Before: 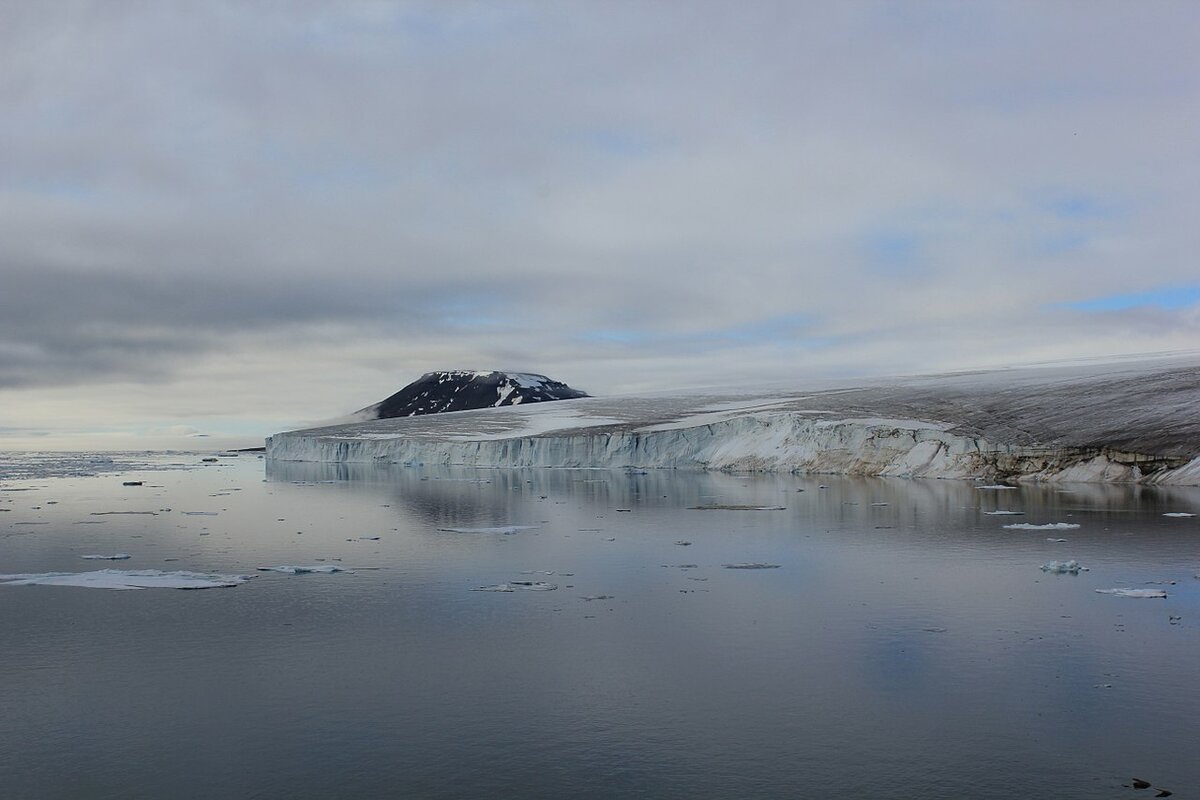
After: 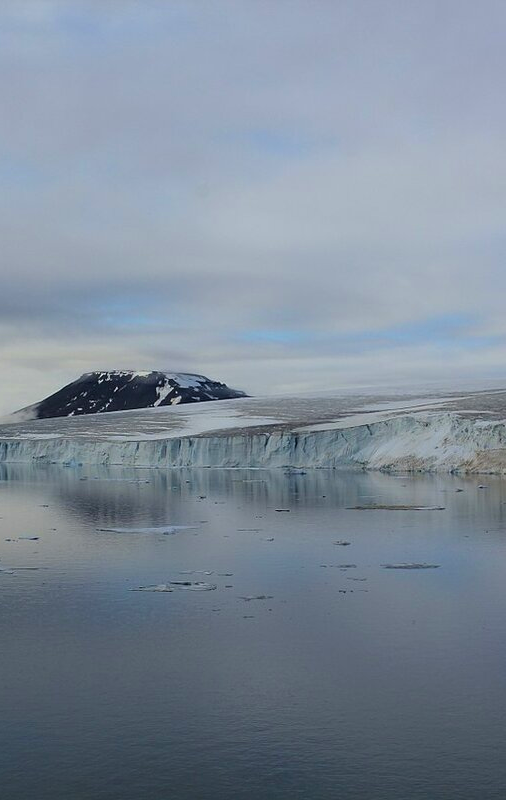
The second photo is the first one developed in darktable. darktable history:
crop: left 28.443%, right 29.336%
velvia: on, module defaults
